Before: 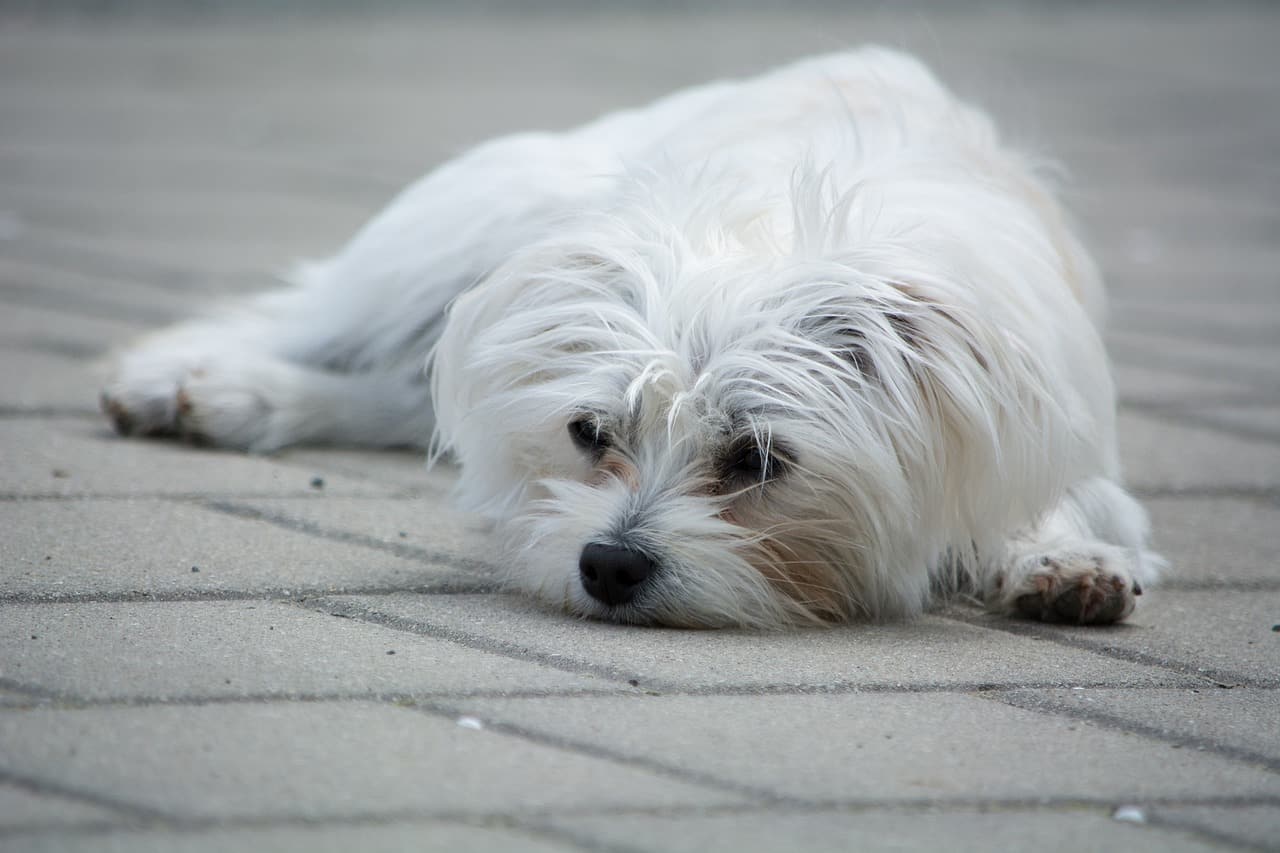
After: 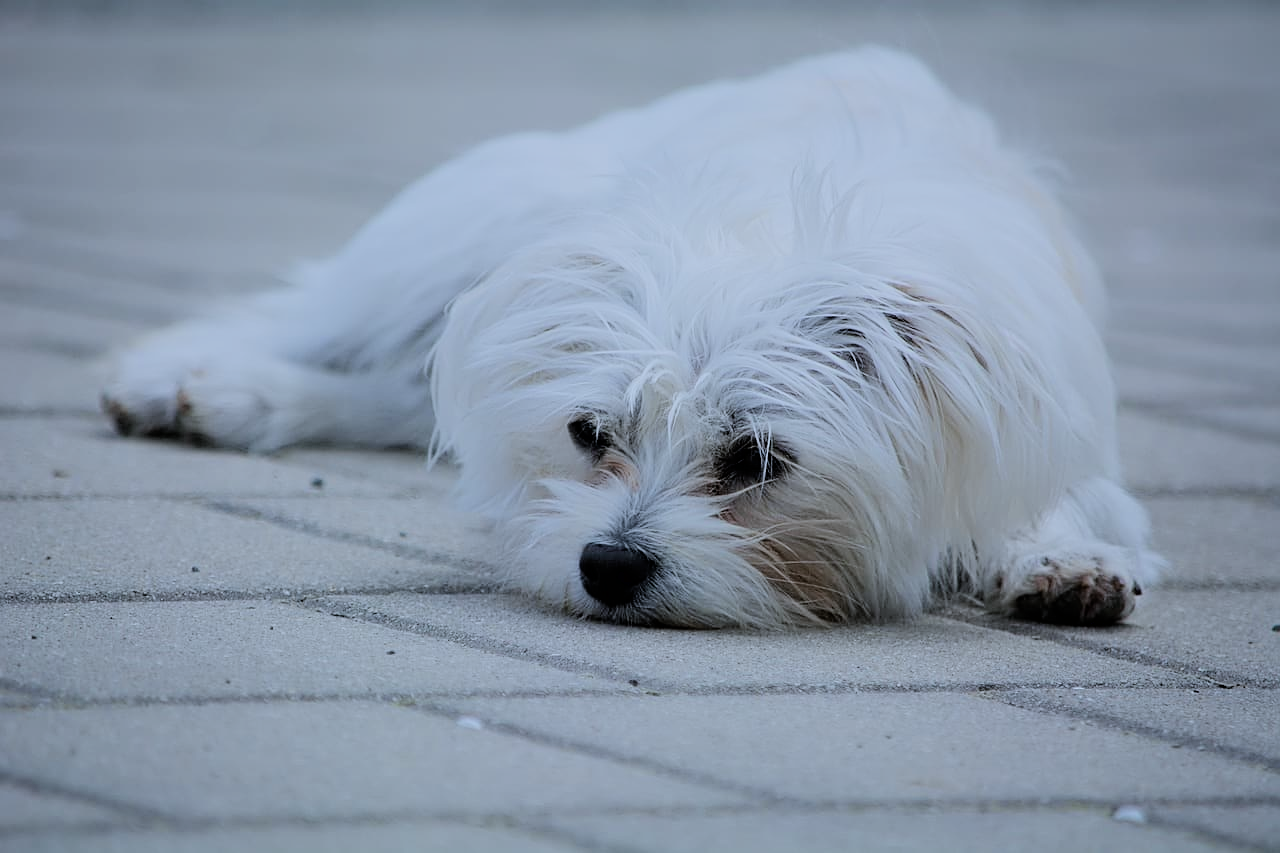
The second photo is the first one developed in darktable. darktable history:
white balance: red 0.931, blue 1.11
sharpen: on, module defaults
filmic rgb: black relative exposure -7.15 EV, white relative exposure 5.36 EV, hardness 3.02, color science v6 (2022)
